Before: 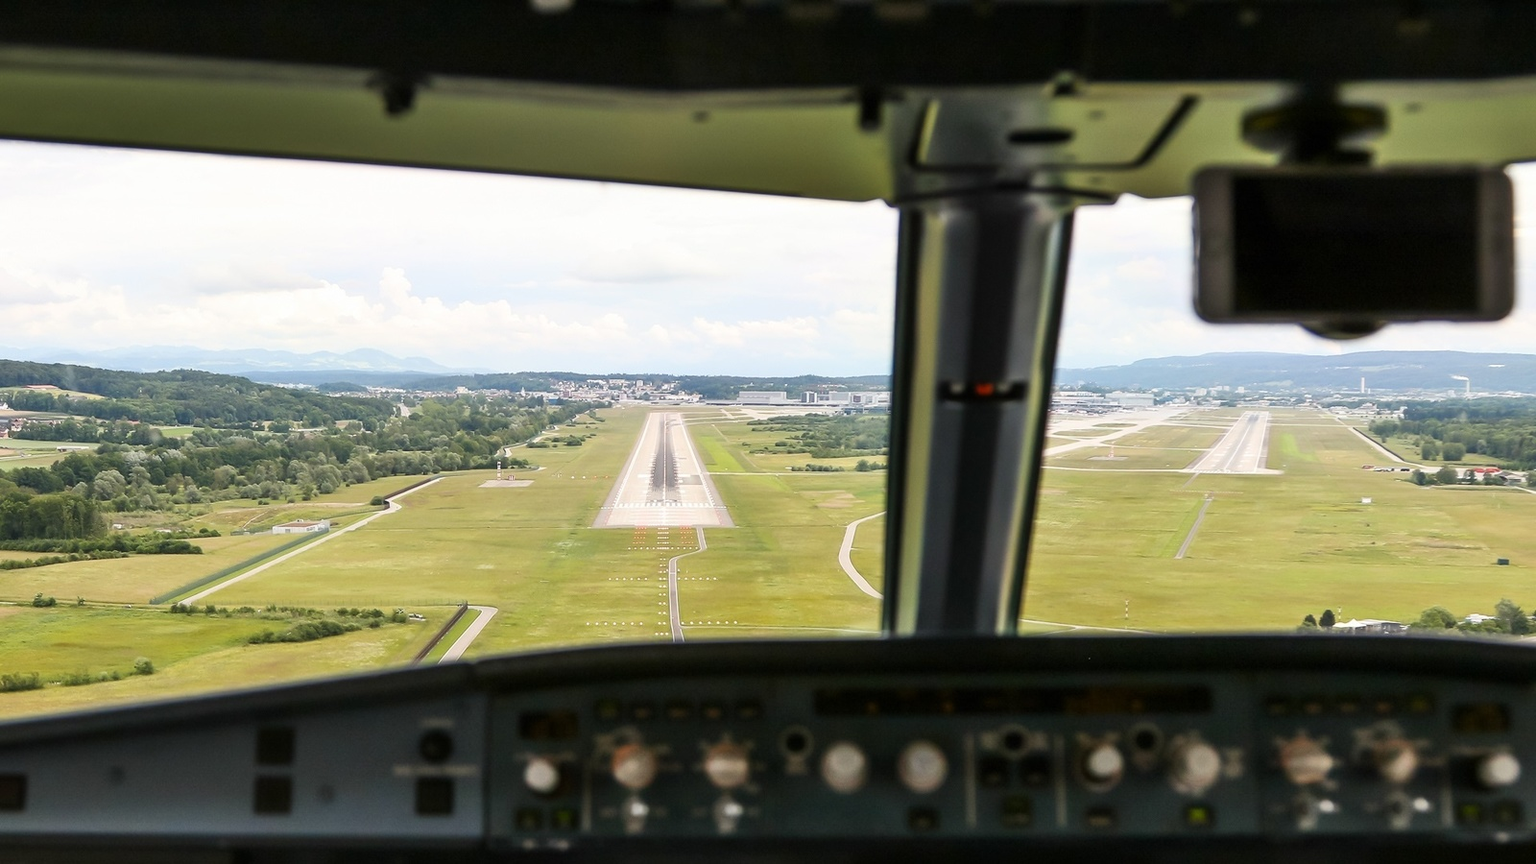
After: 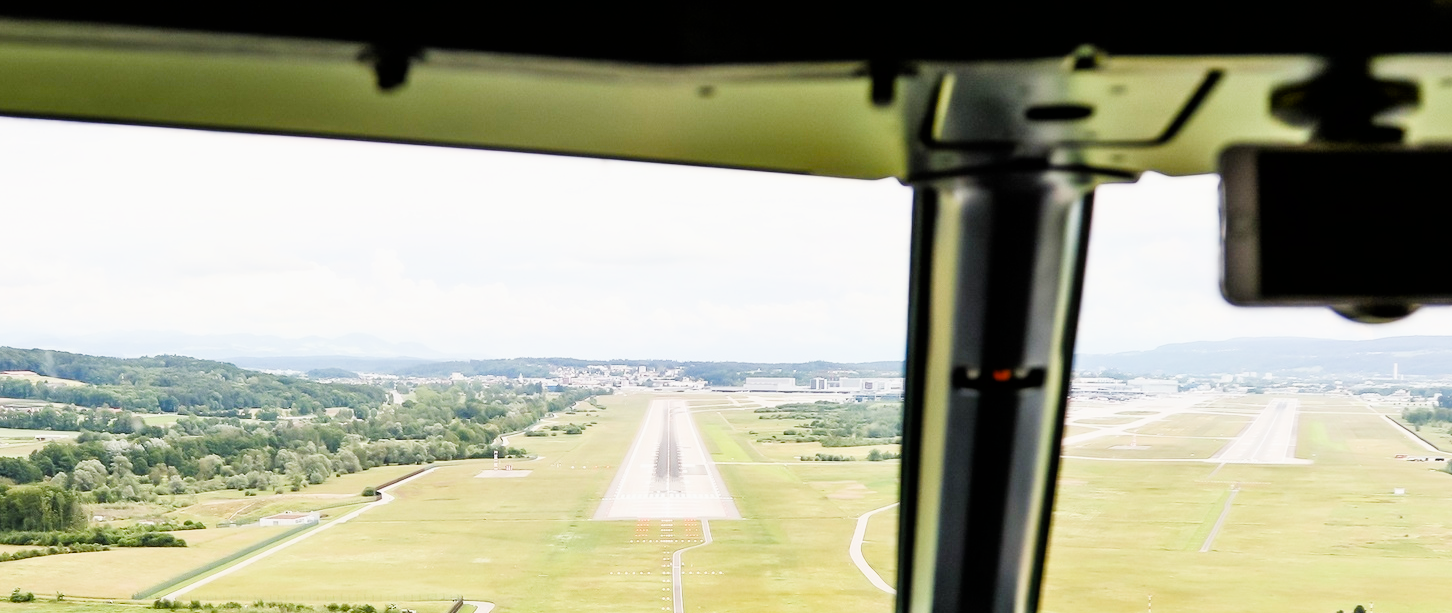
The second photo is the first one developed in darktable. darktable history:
exposure: exposure 1 EV, compensate highlight preservation false
crop: left 1.55%, top 3.375%, right 7.687%, bottom 28.512%
color balance rgb: power › hue 71.63°, perceptual saturation grading › global saturation -0.109%, perceptual saturation grading › highlights -17.82%, perceptual saturation grading › mid-tones 32.531%, perceptual saturation grading › shadows 50.548%
filmic rgb: black relative exposure -5.05 EV, white relative exposure 3.99 EV, threshold 3.02 EV, hardness 2.9, contrast 1.297, highlights saturation mix -29.78%, enable highlight reconstruction true
